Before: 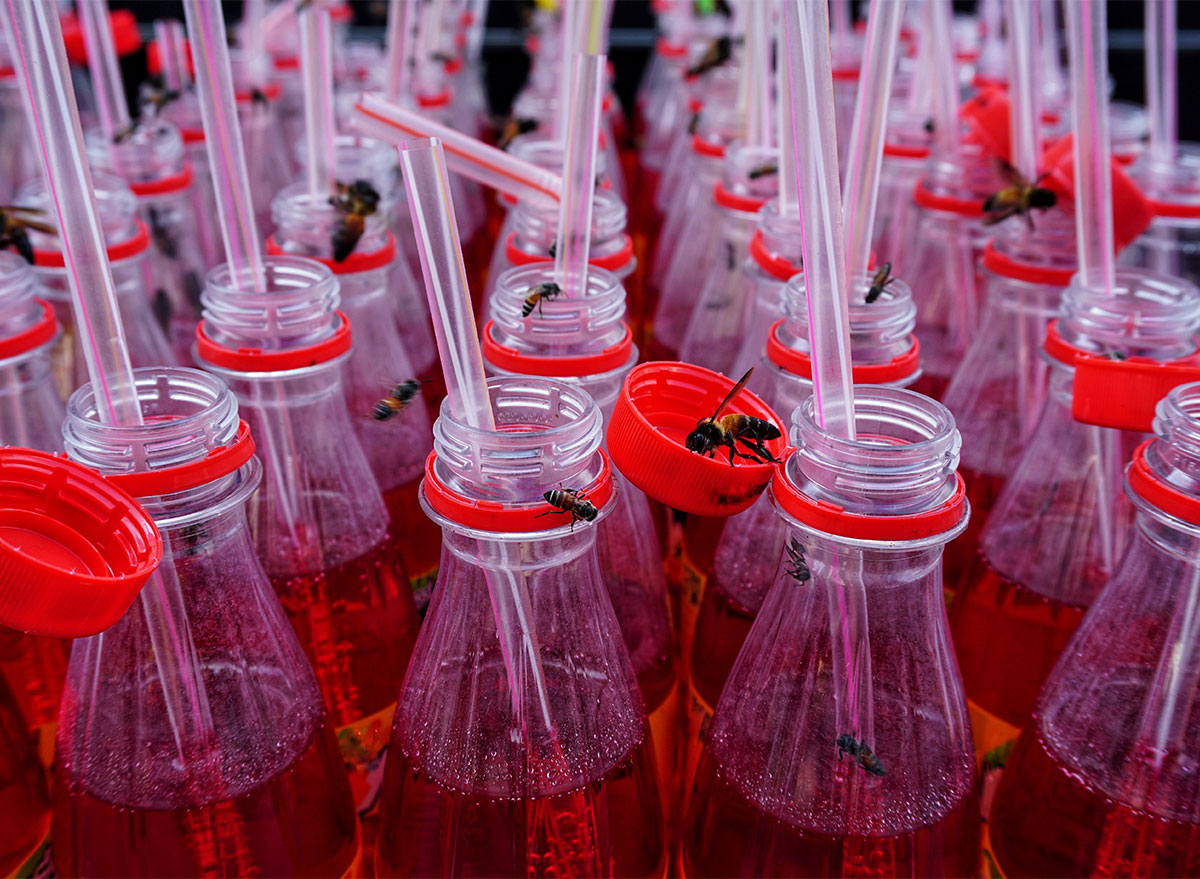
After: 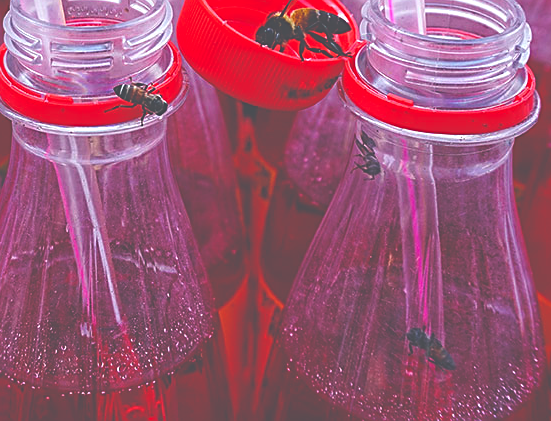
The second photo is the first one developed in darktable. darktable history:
sharpen: on, module defaults
color balance rgb: global offset › chroma 0.094%, global offset › hue 252.02°, linear chroma grading › global chroma 15.375%, perceptual saturation grading › global saturation 26.598%, perceptual saturation grading › highlights -28.786%, perceptual saturation grading › mid-tones 15.65%, perceptual saturation grading › shadows 33.069%, global vibrance 25.108%, contrast 9.592%
crop: left 35.914%, top 46.206%, right 18.091%, bottom 5.872%
exposure: black level correction -0.086, compensate highlight preservation false
